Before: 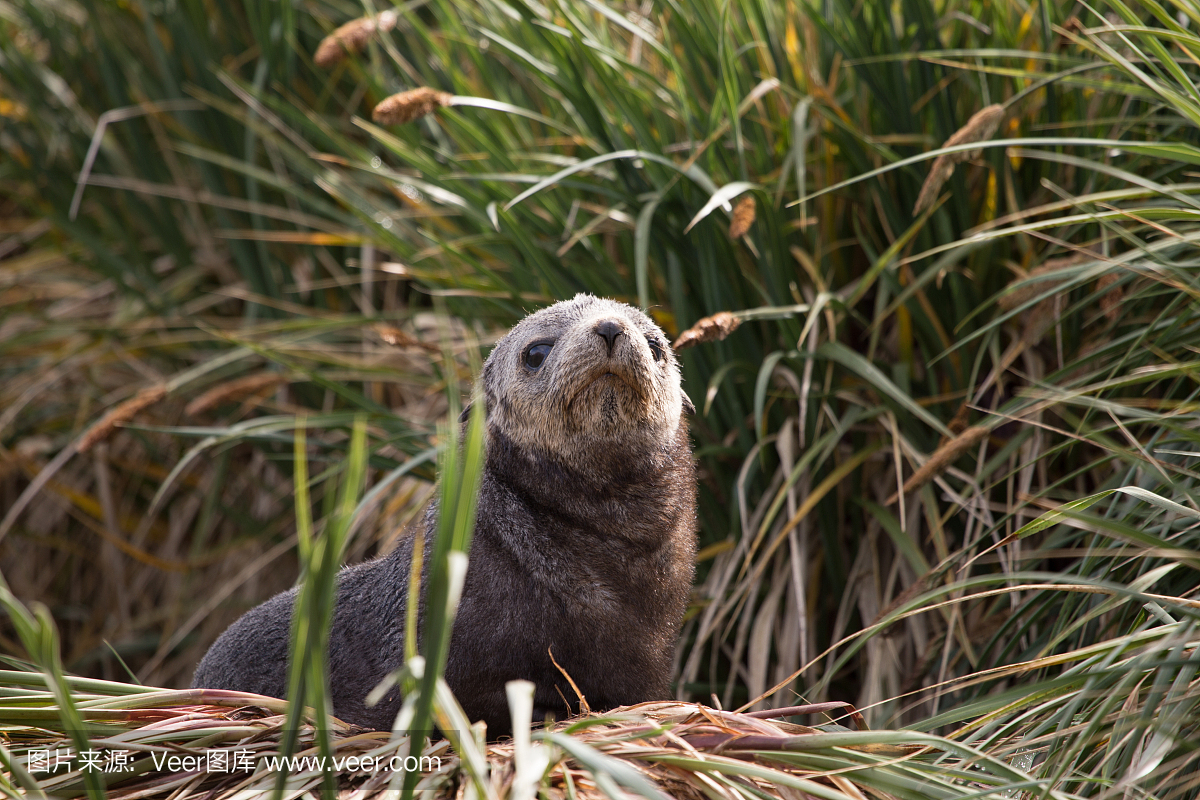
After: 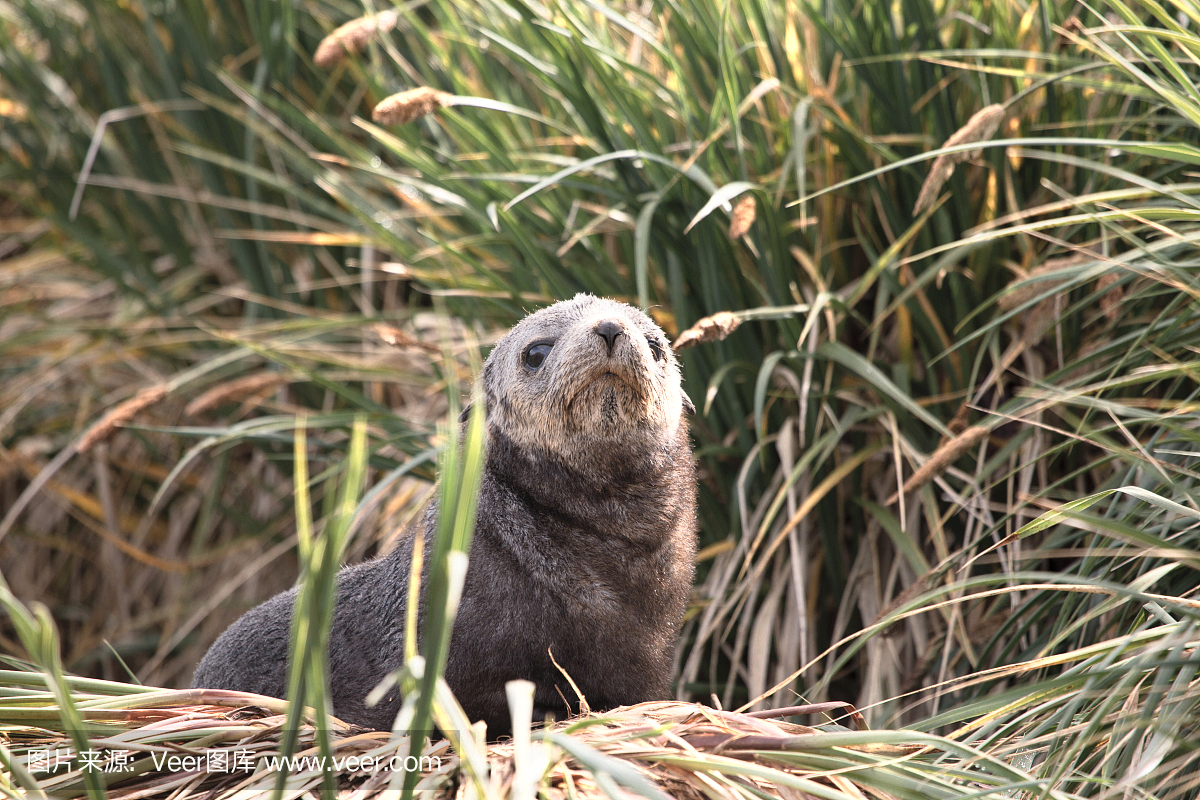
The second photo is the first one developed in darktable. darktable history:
contrast brightness saturation: contrast 0.139, brightness 0.206
color zones: curves: ch0 [(0.018, 0.548) (0.224, 0.64) (0.425, 0.447) (0.675, 0.575) (0.732, 0.579)]; ch1 [(0.066, 0.487) (0.25, 0.5) (0.404, 0.43) (0.75, 0.421) (0.956, 0.421)]; ch2 [(0.044, 0.561) (0.215, 0.465) (0.399, 0.544) (0.465, 0.548) (0.614, 0.447) (0.724, 0.43) (0.882, 0.623) (0.956, 0.632)], mix 27.57%
